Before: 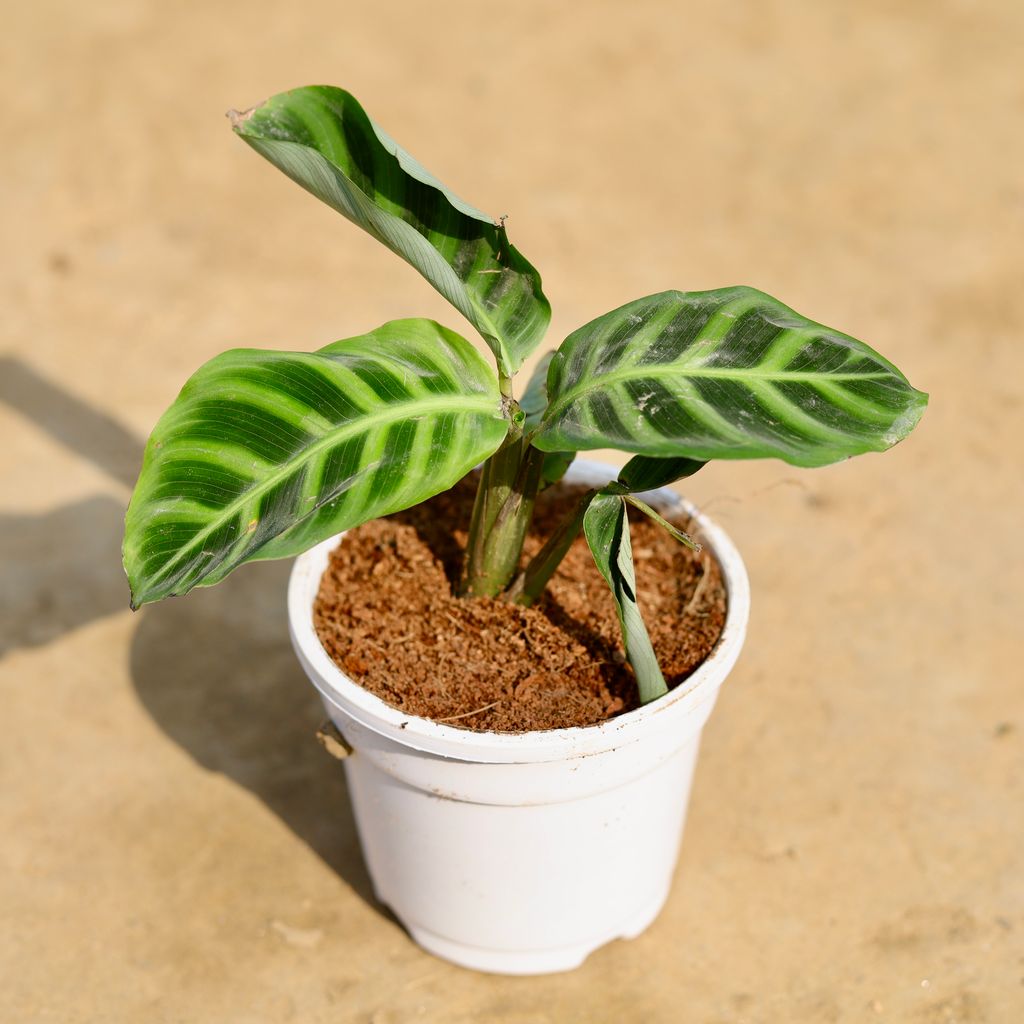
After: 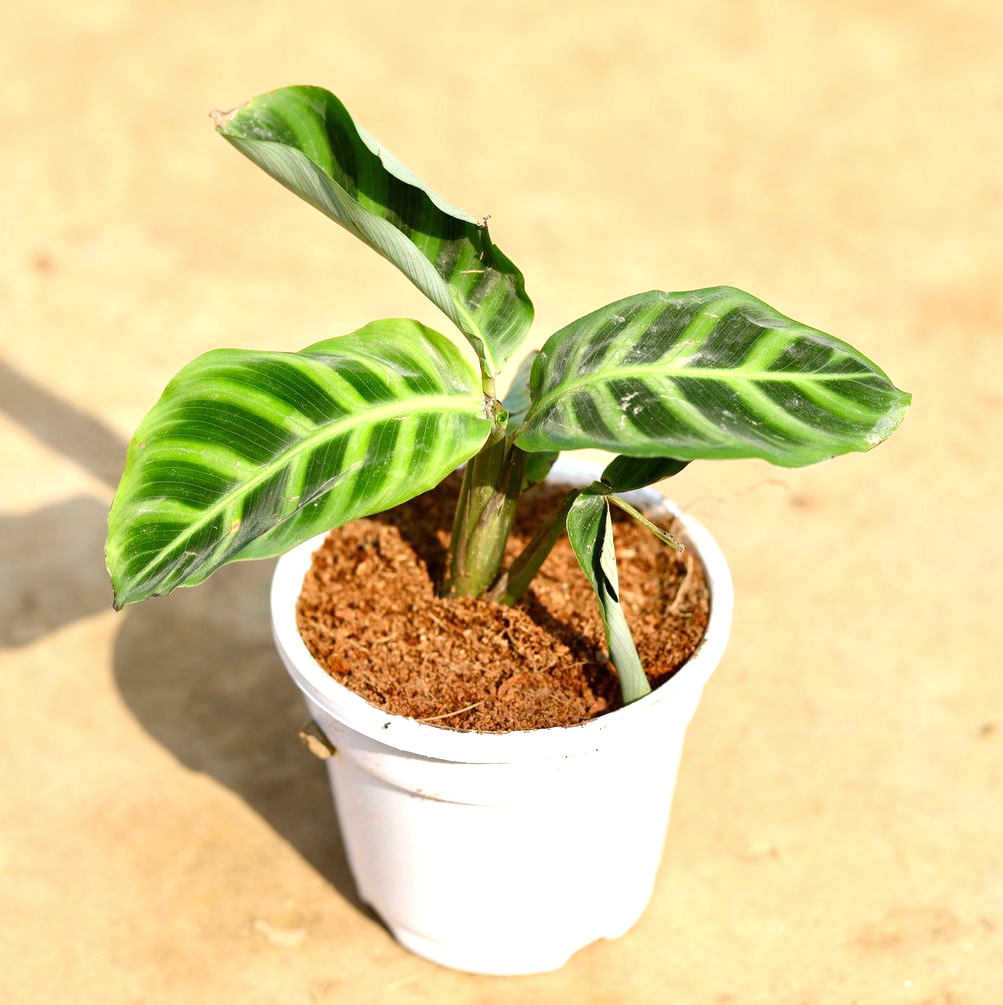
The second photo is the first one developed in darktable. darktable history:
crop: left 1.679%, right 0.279%, bottom 1.768%
exposure: black level correction 0, exposure 0.698 EV, compensate highlight preservation false
